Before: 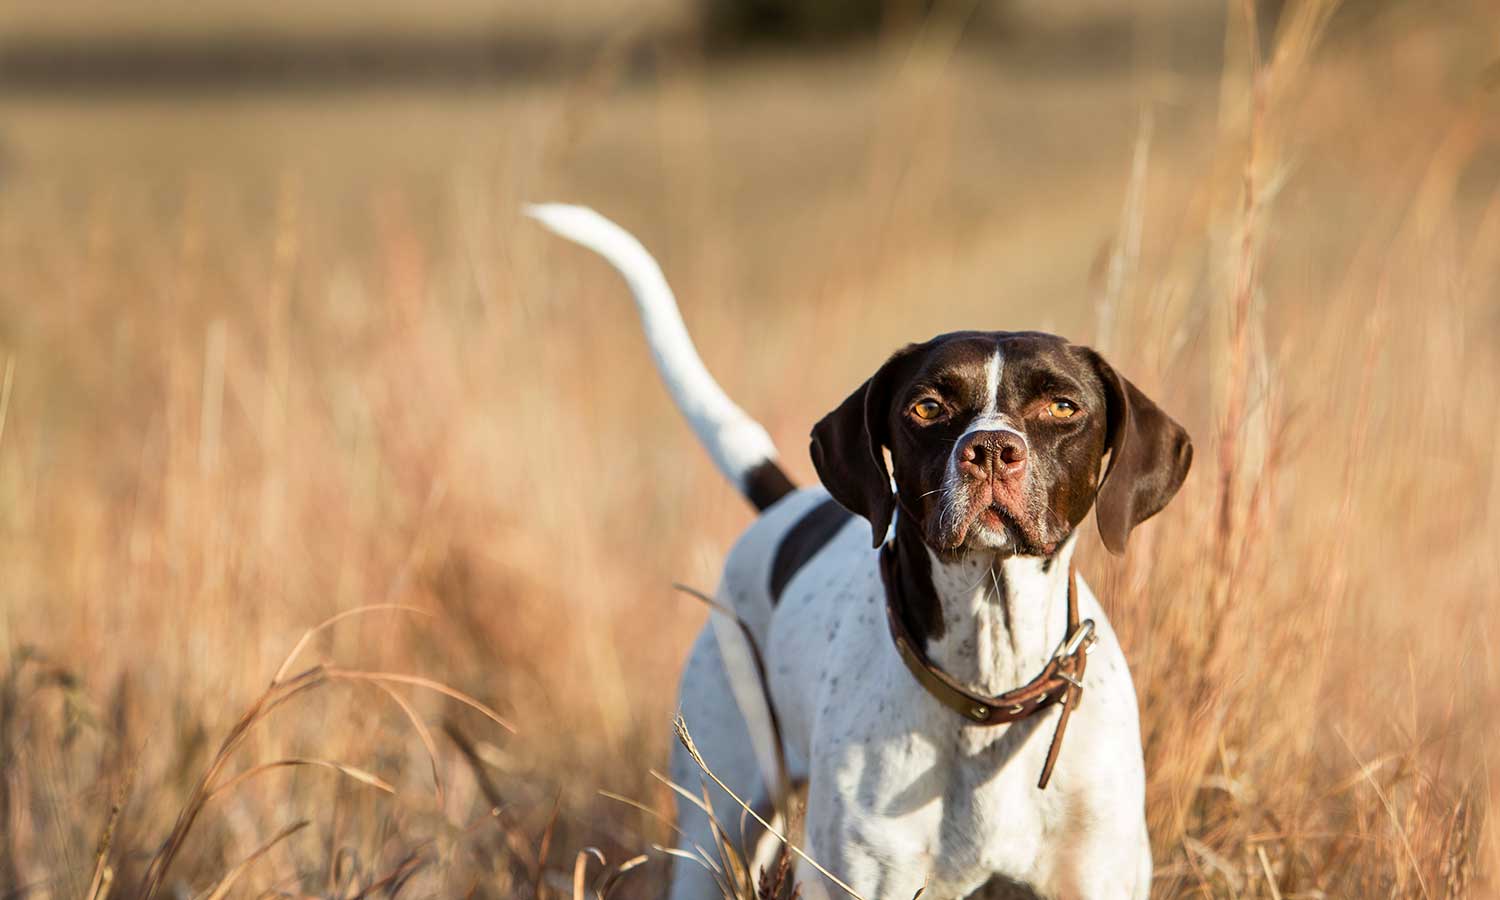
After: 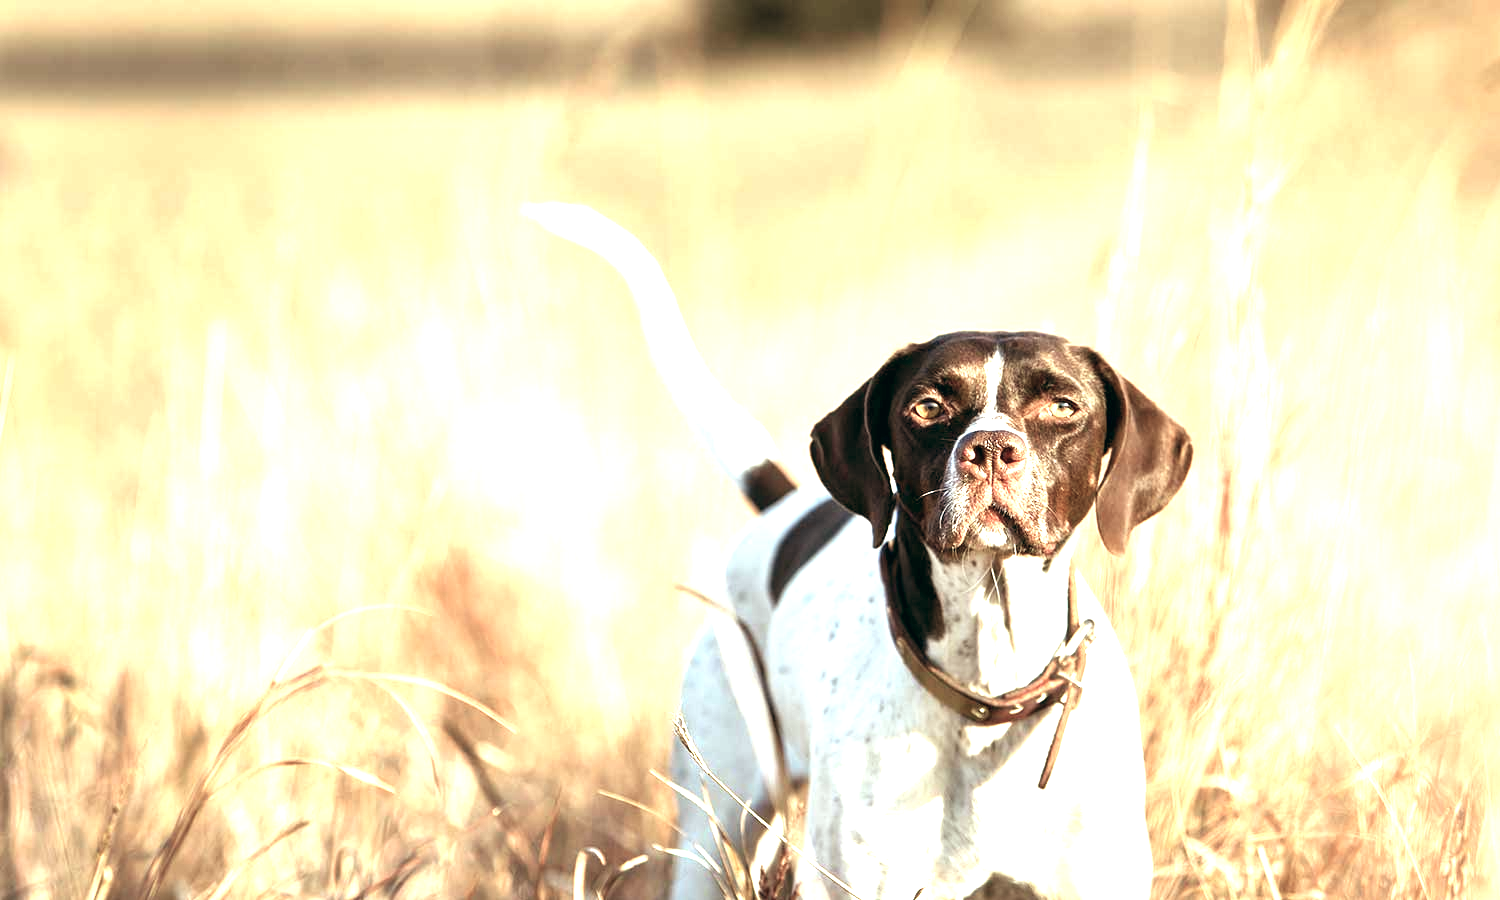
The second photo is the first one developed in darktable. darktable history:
exposure: black level correction 0, exposure 1.75 EV, compensate exposure bias true, compensate highlight preservation false
color balance: lift [1, 0.994, 1.002, 1.006], gamma [0.957, 1.081, 1.016, 0.919], gain [0.97, 0.972, 1.01, 1.028], input saturation 91.06%, output saturation 79.8%
white balance: red 1.029, blue 0.92
